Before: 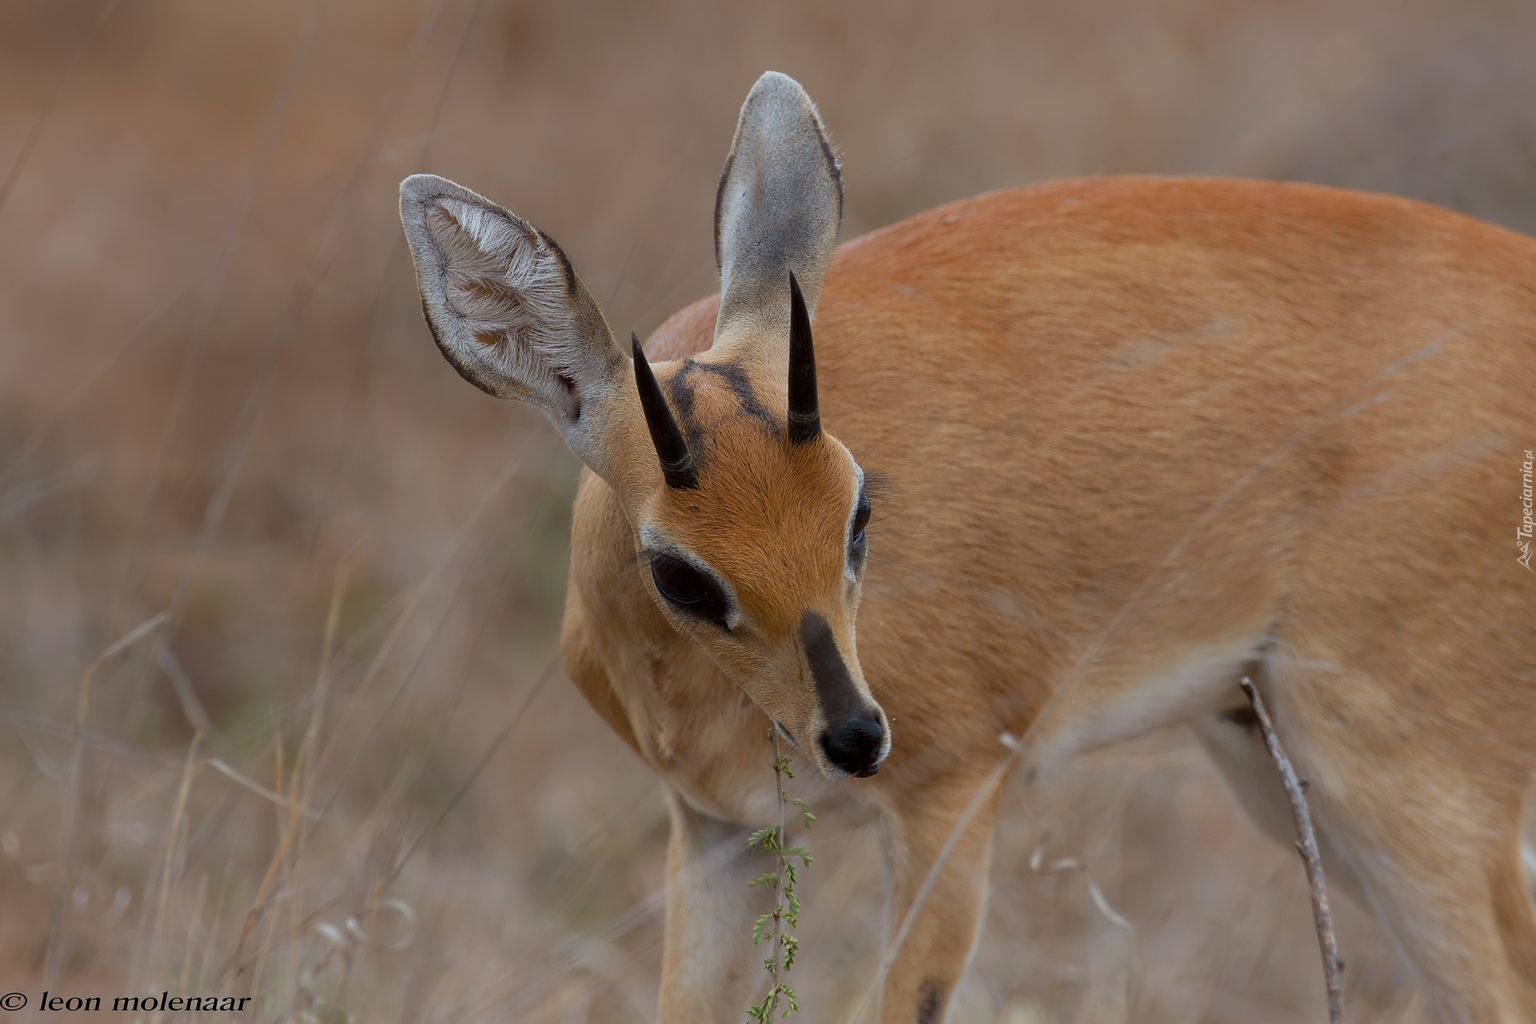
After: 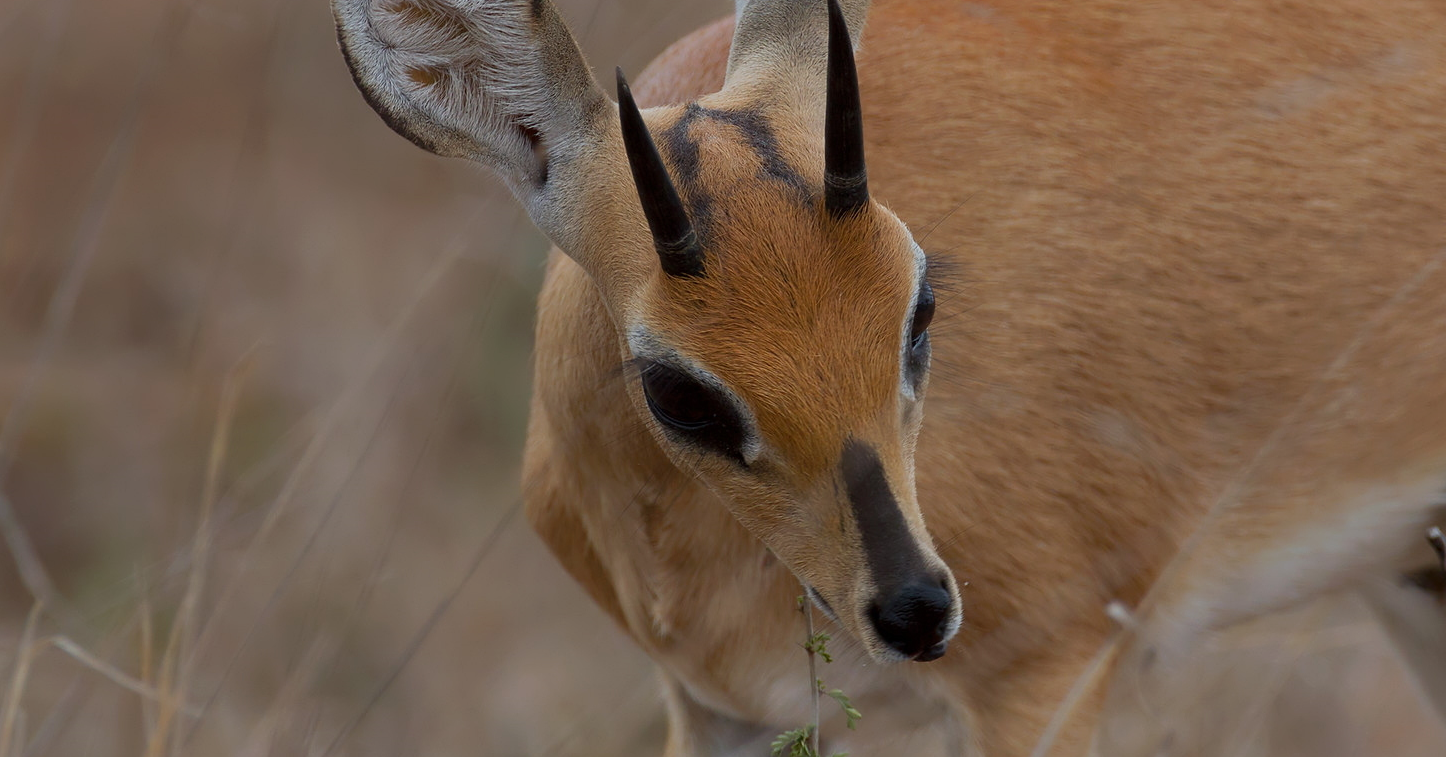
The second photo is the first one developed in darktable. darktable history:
crop: left 11.083%, top 27.513%, right 18.283%, bottom 16.99%
exposure: exposure -0.142 EV, compensate exposure bias true, compensate highlight preservation false
